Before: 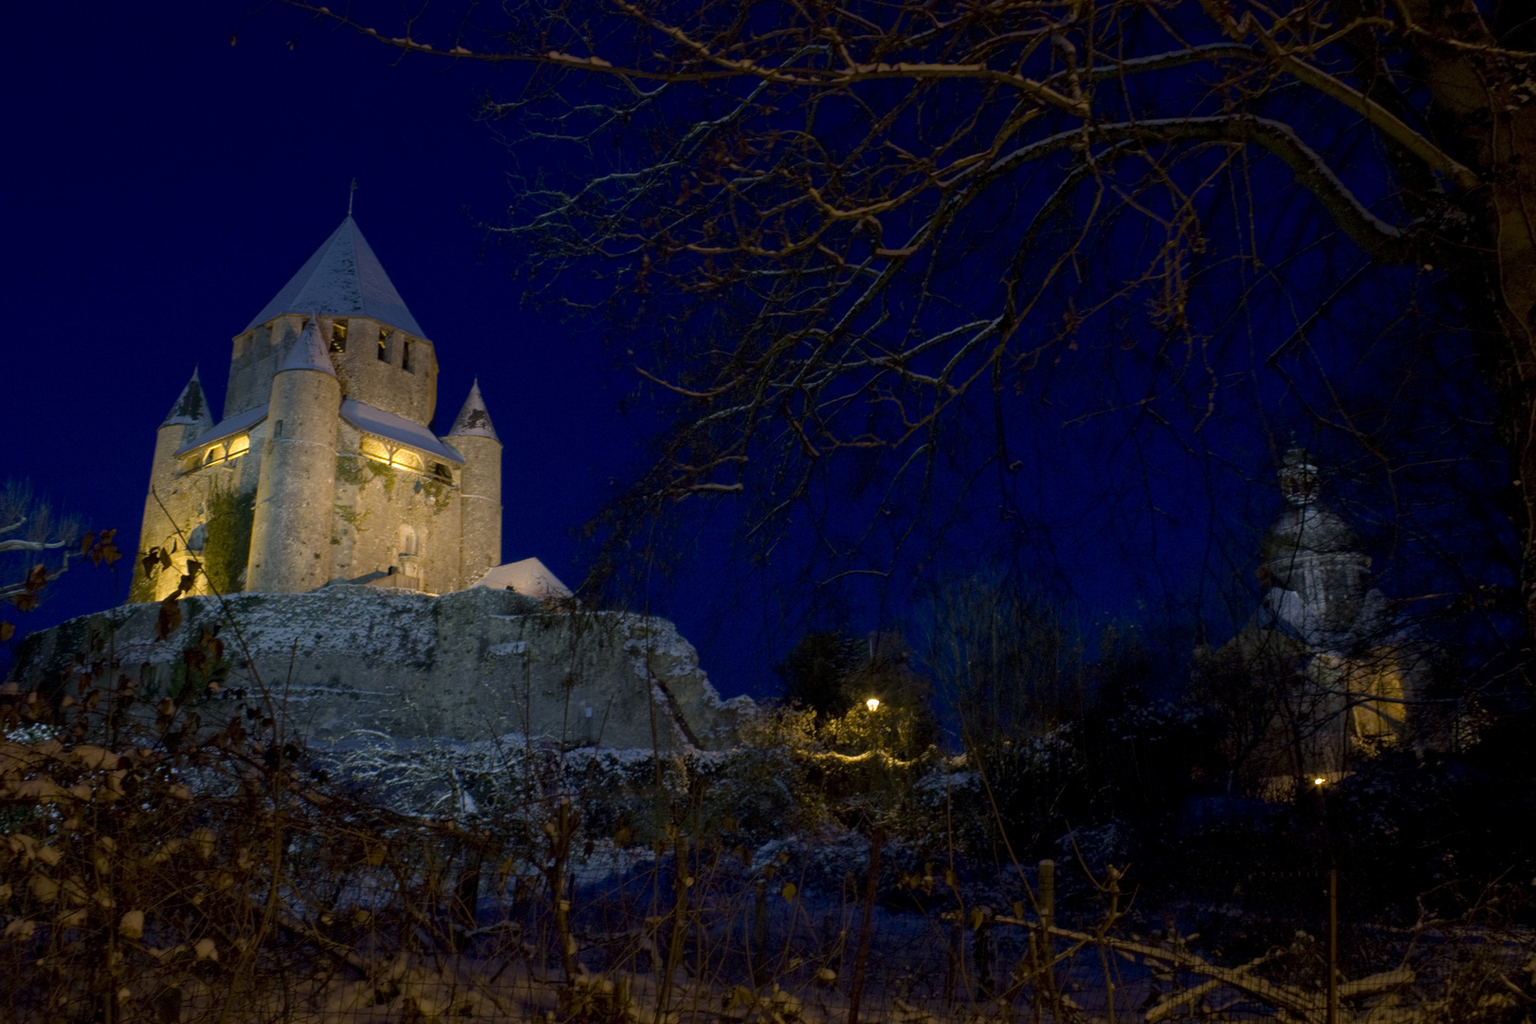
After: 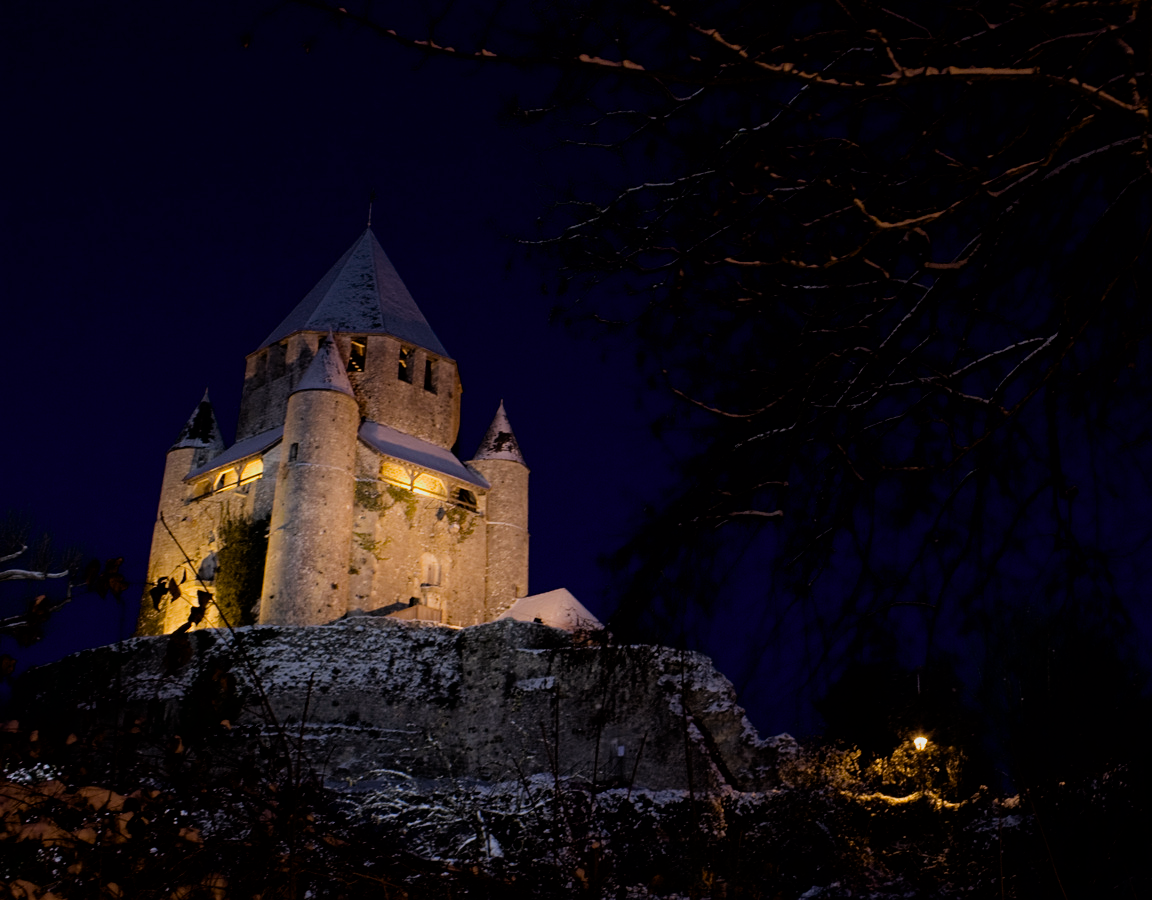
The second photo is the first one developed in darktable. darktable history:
crop: right 28.885%, bottom 16.626%
sharpen: amount 0.2
rgb levels: mode RGB, independent channels, levels [[0, 0.474, 1], [0, 0.5, 1], [0, 0.5, 1]]
tone equalizer: on, module defaults
filmic rgb: black relative exposure -5 EV, hardness 2.88, contrast 1.3, highlights saturation mix -30%
